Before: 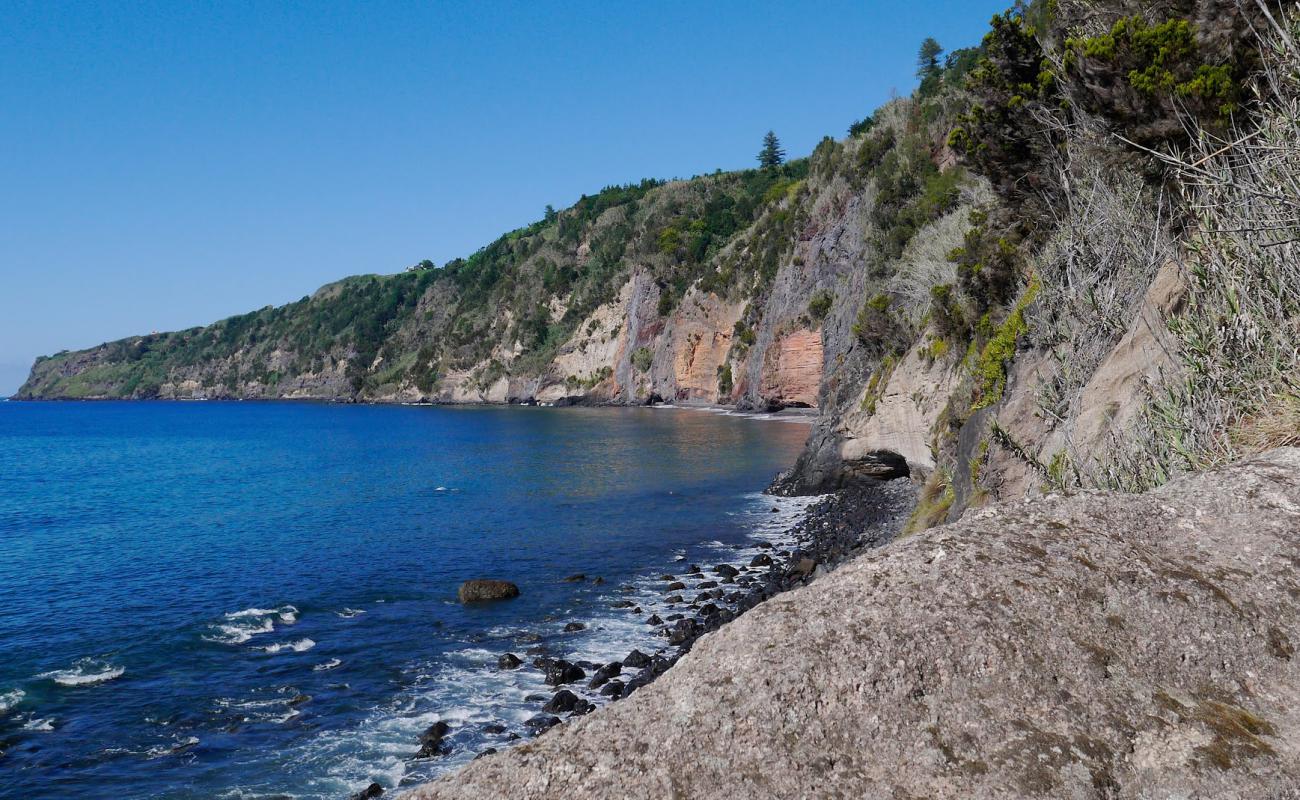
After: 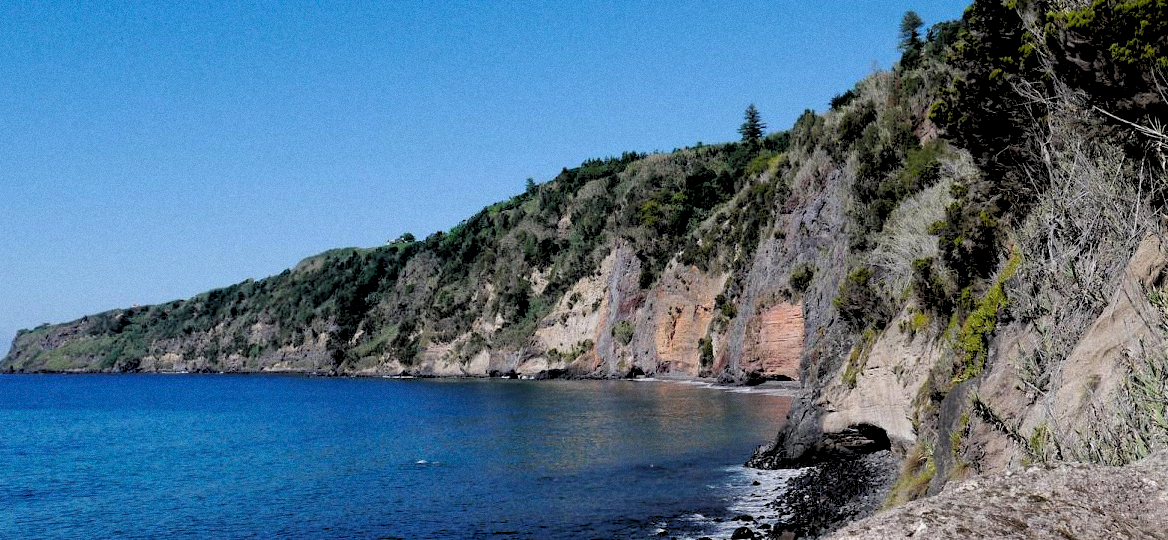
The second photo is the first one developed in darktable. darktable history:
crop: left 1.509%, top 3.452%, right 7.696%, bottom 28.452%
grain: coarseness 0.47 ISO
rgb levels: levels [[0.029, 0.461, 0.922], [0, 0.5, 1], [0, 0.5, 1]]
